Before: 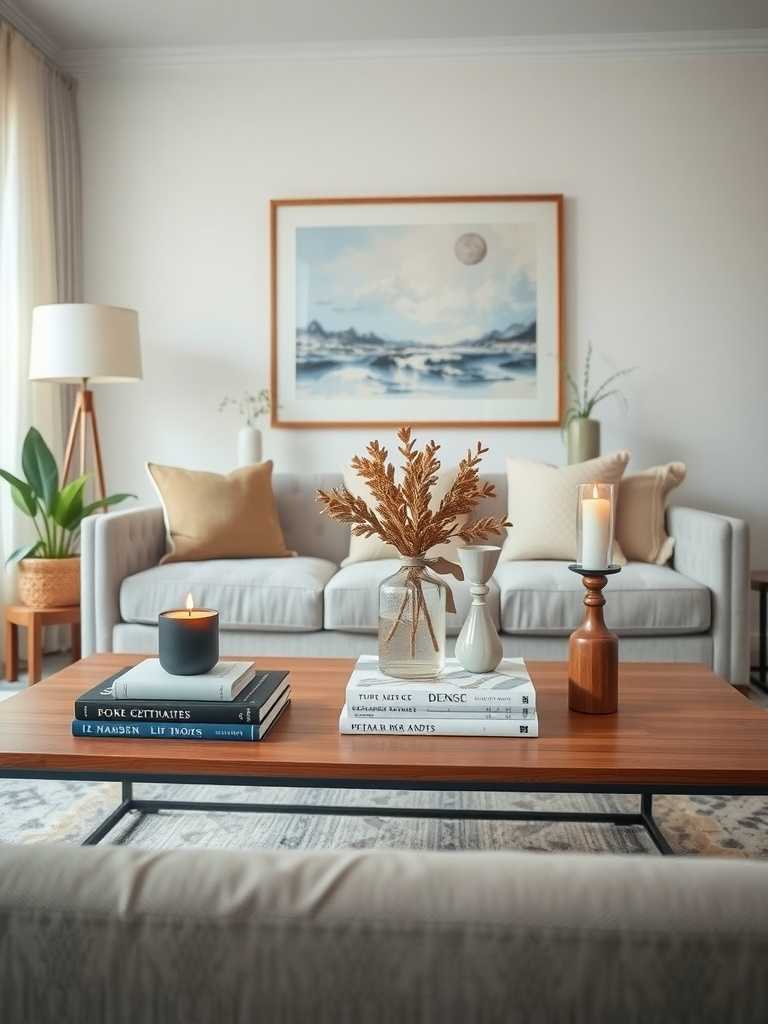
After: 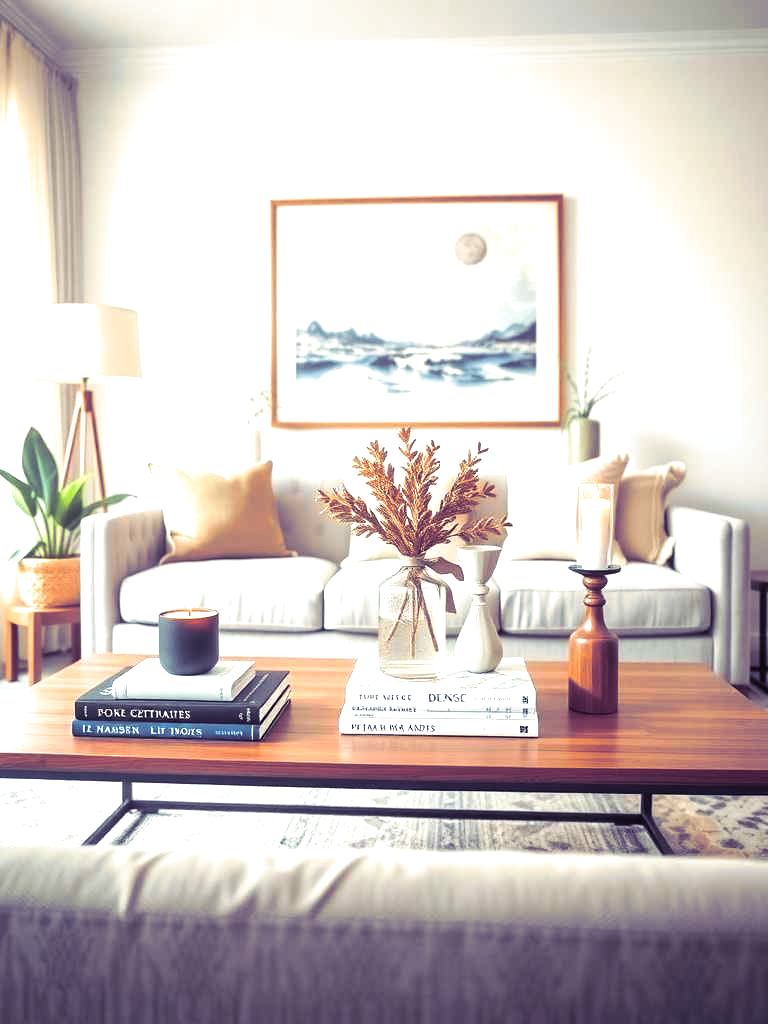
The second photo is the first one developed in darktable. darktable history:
exposure: exposure 1.137 EV, compensate highlight preservation false
split-toning: shadows › hue 255.6°, shadows › saturation 0.66, highlights › hue 43.2°, highlights › saturation 0.68, balance -50.1
